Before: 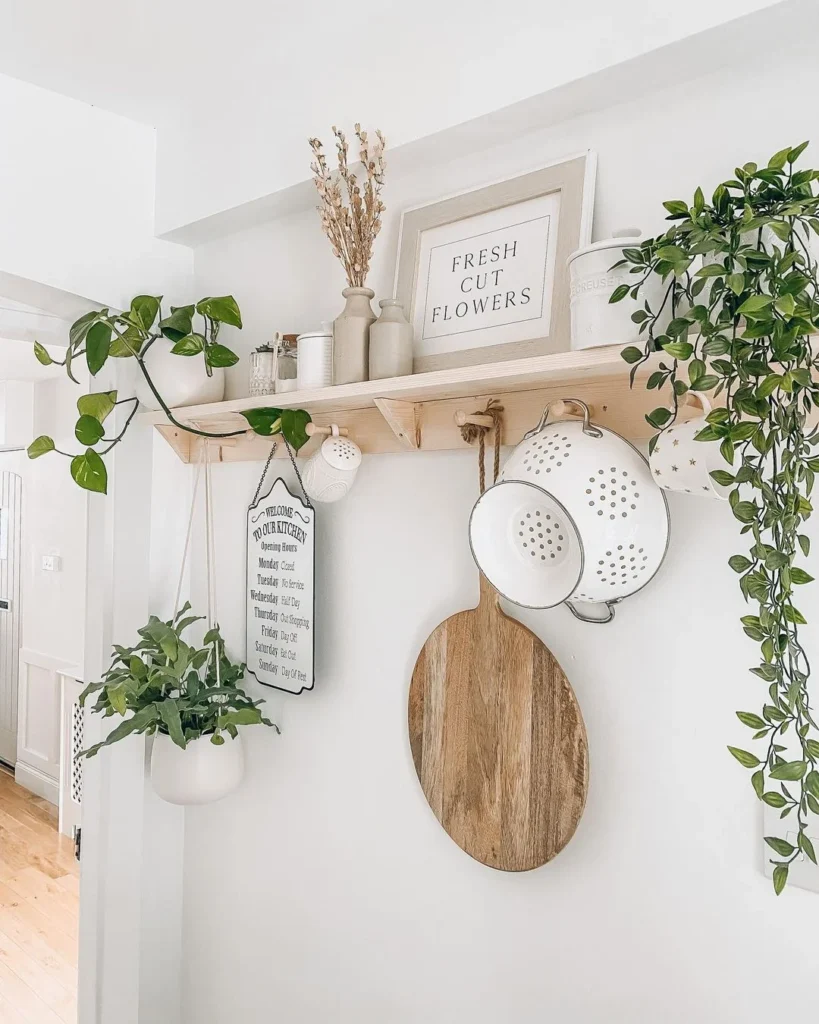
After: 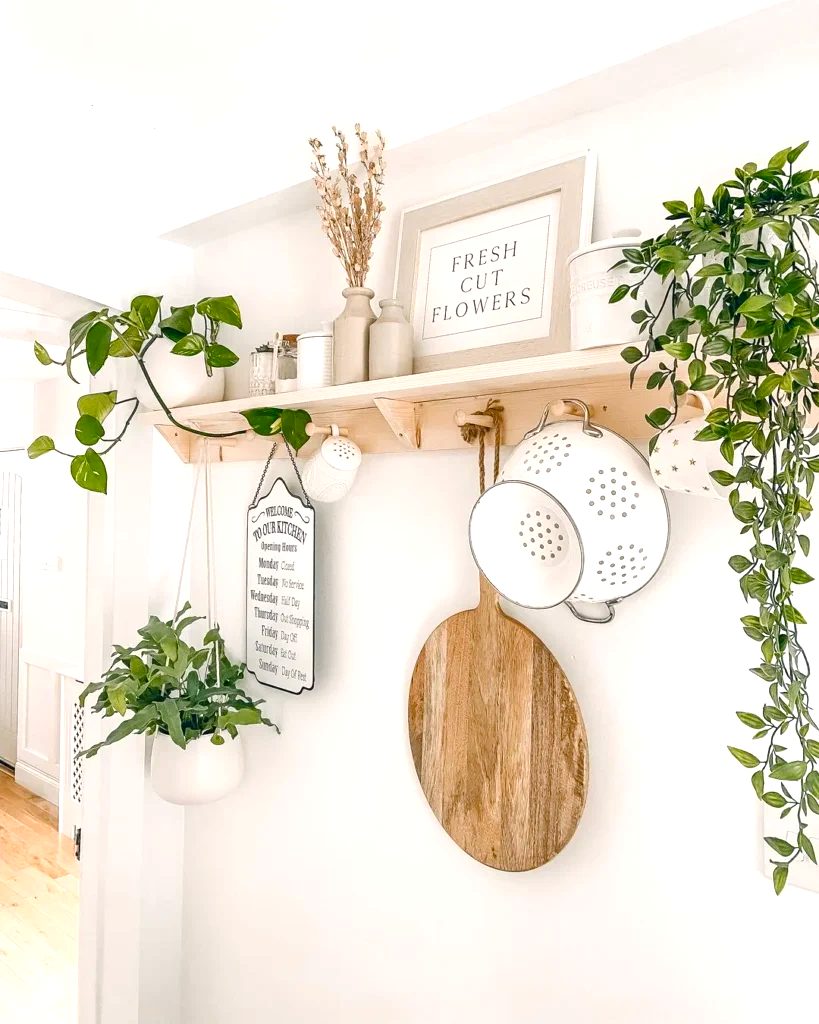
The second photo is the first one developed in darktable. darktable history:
exposure: black level correction 0, exposure 0.499 EV, compensate highlight preservation false
color balance rgb: shadows lift › luminance -10.219%, highlights gain › chroma 1.111%, highlights gain › hue 60.21°, perceptual saturation grading › global saturation 20%, perceptual saturation grading › highlights -25.191%, perceptual saturation grading › shadows 49.786%, global vibrance 25.087%
